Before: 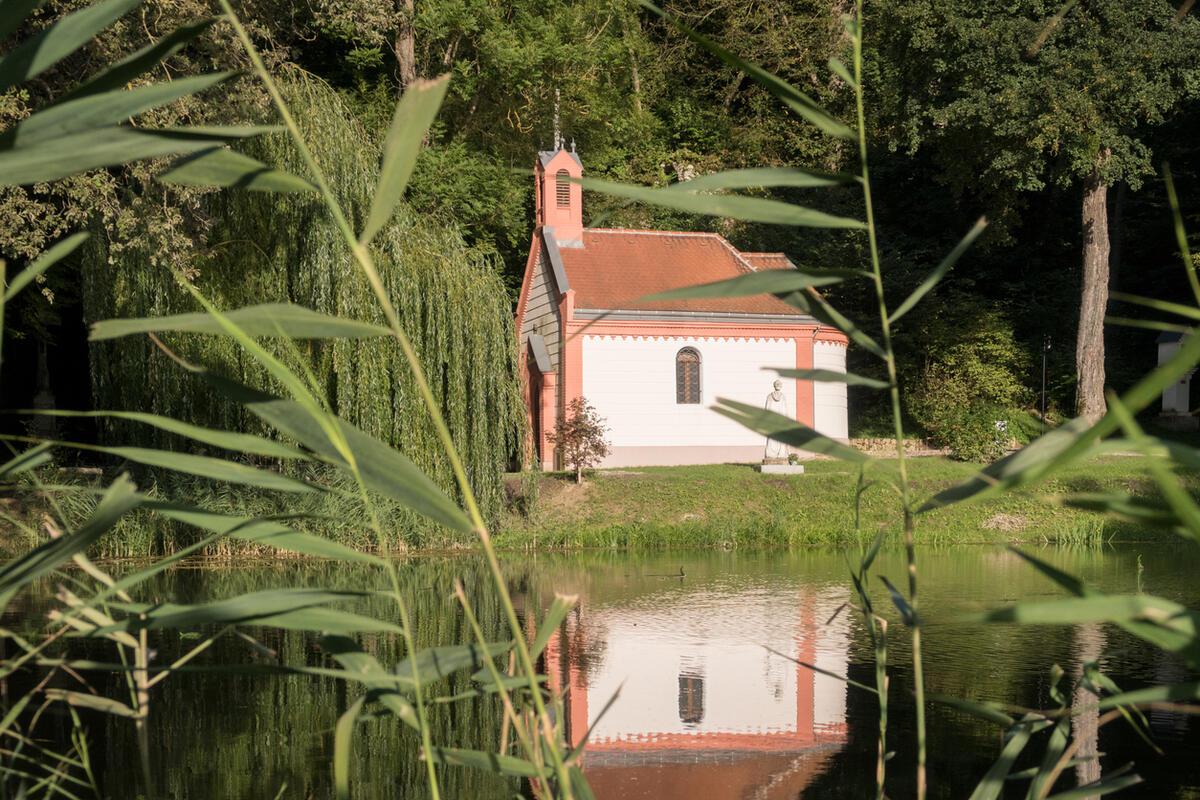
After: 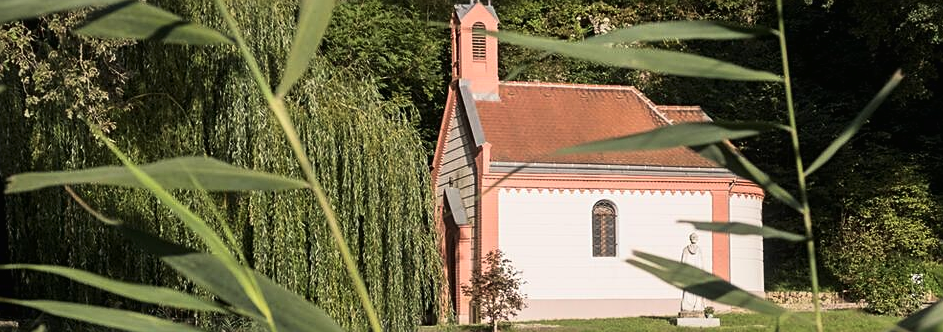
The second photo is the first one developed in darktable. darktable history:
crop: left 7.036%, top 18.398%, right 14.379%, bottom 40.043%
tone curve: curves: ch0 [(0.016, 0.011) (0.204, 0.146) (0.515, 0.476) (0.78, 0.795) (1, 0.981)], color space Lab, linked channels, preserve colors none
sharpen: on, module defaults
